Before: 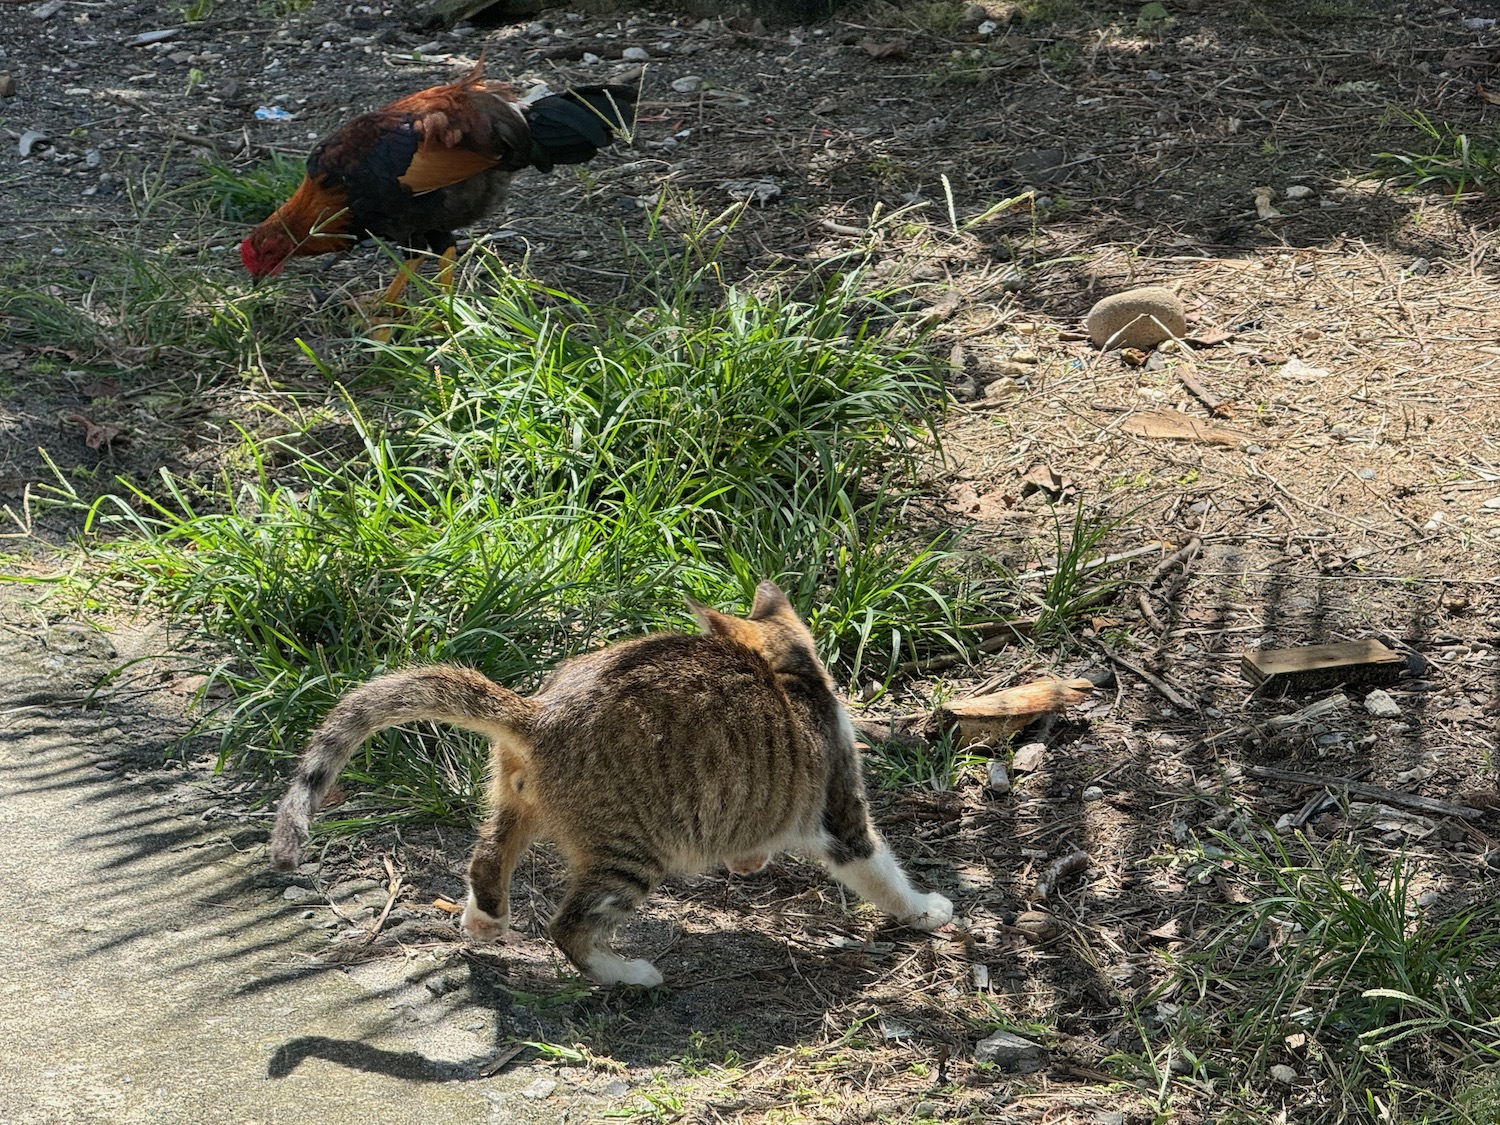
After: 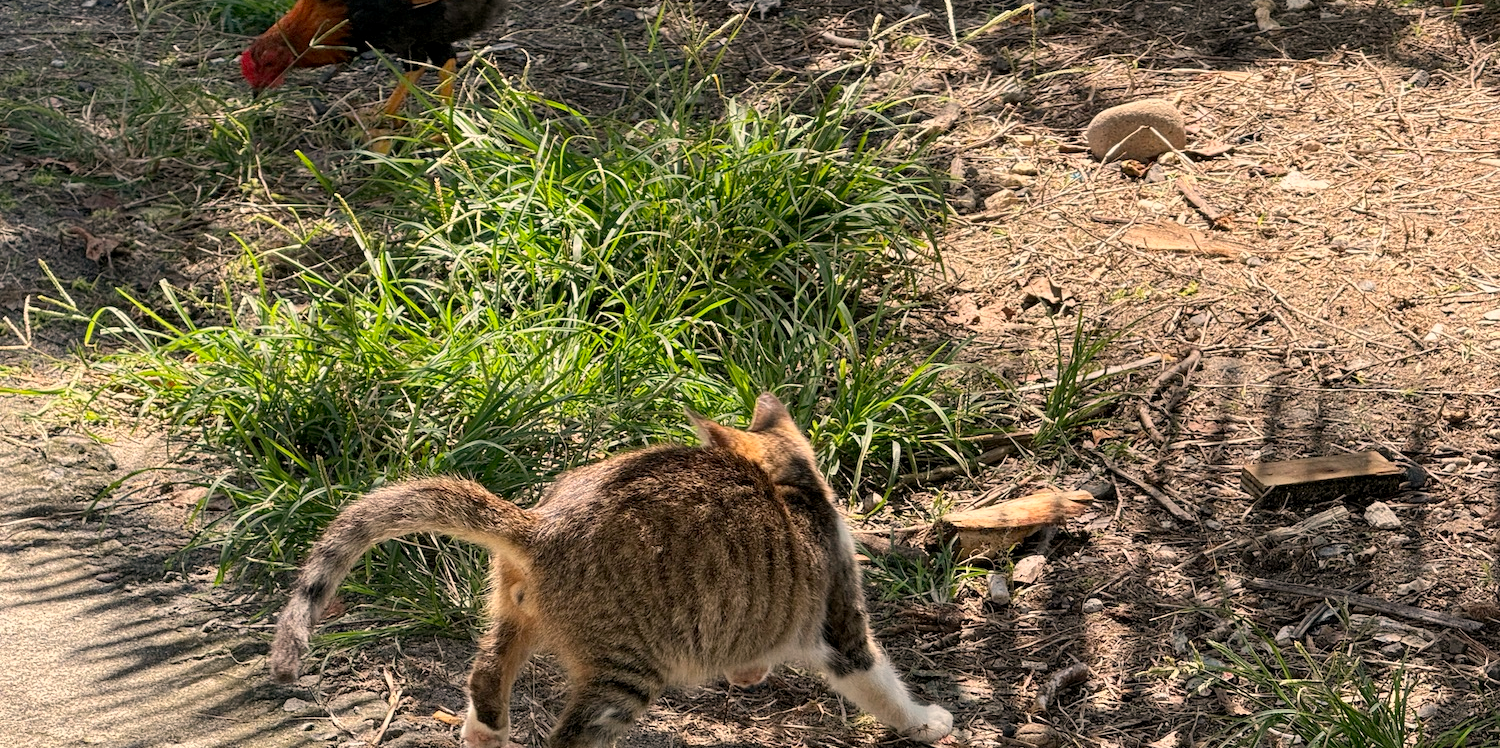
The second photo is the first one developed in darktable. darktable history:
white balance: red 1.127, blue 0.943
crop: top 16.727%, bottom 16.727%
